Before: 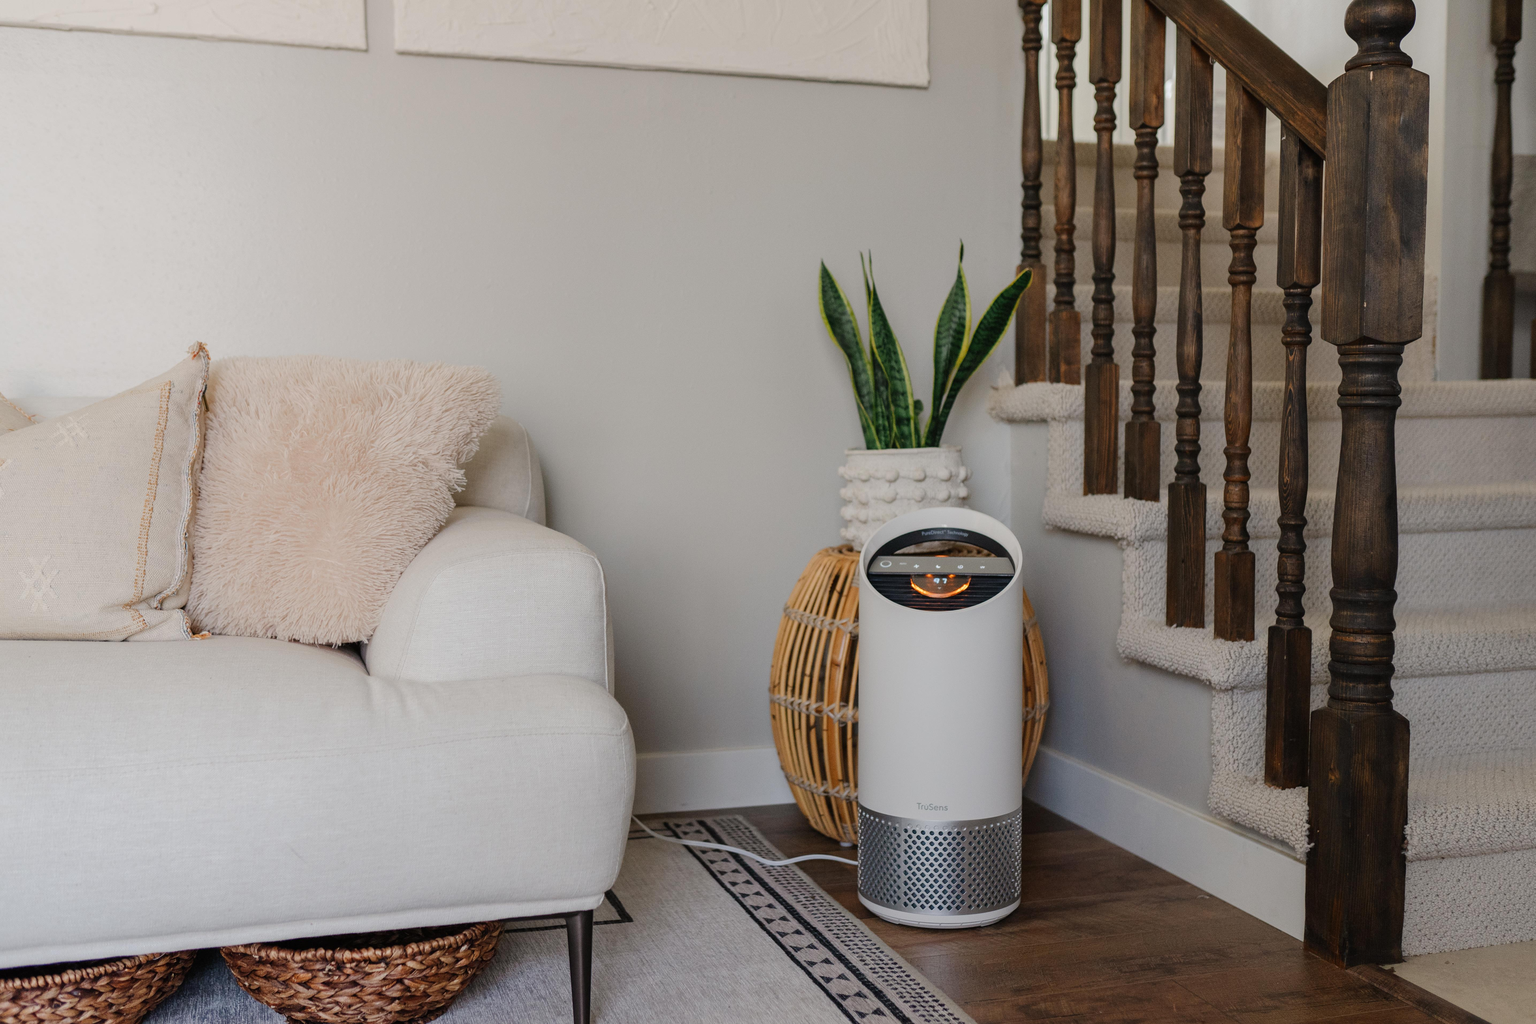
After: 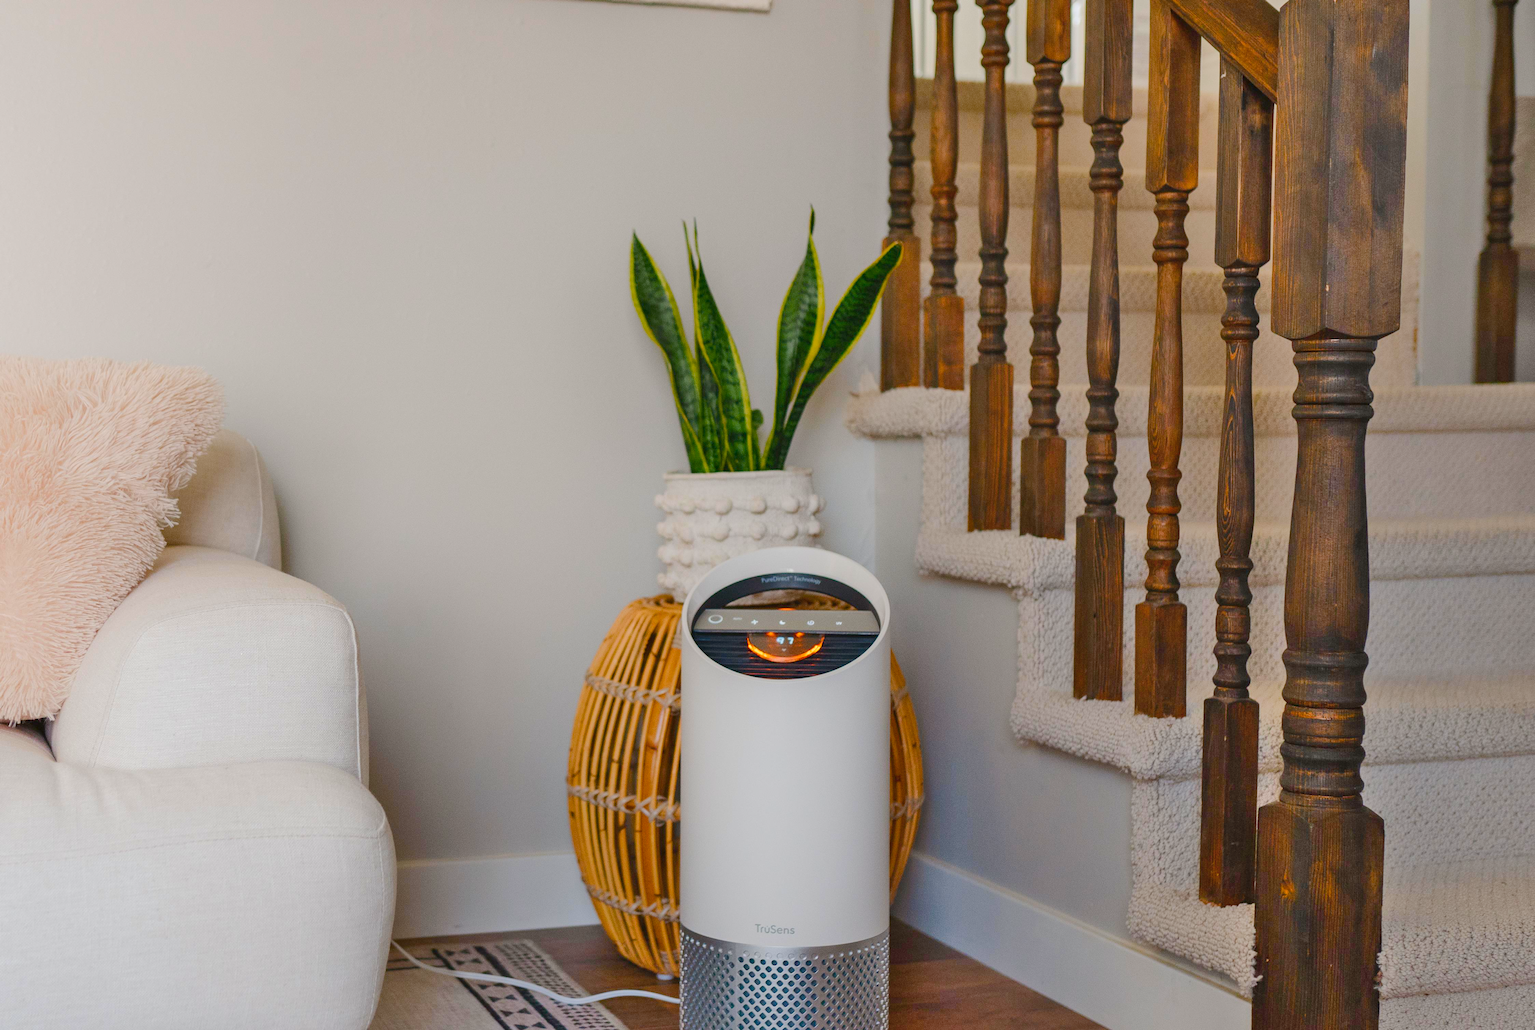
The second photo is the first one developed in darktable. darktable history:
color balance rgb: linear chroma grading › global chroma 15.46%, perceptual saturation grading › global saturation 20%, perceptual saturation grading › highlights 2.274%, perceptual saturation grading › shadows 49.939%, hue shift -5.13°, contrast -21.514%
shadows and highlights: radius 113.04, shadows 51.04, white point adjustment 9.05, highlights -5.81, highlights color adjustment 73.48%, soften with gaussian
crop and rotate: left 21.212%, top 7.741%, right 0.448%, bottom 13.395%
tone equalizer: -8 EV 0 EV, -7 EV 0.001 EV, -6 EV -0.003 EV, -5 EV -0.009 EV, -4 EV -0.065 EV, -3 EV -0.227 EV, -2 EV -0.261 EV, -1 EV 0.084 EV, +0 EV 0.326 EV
